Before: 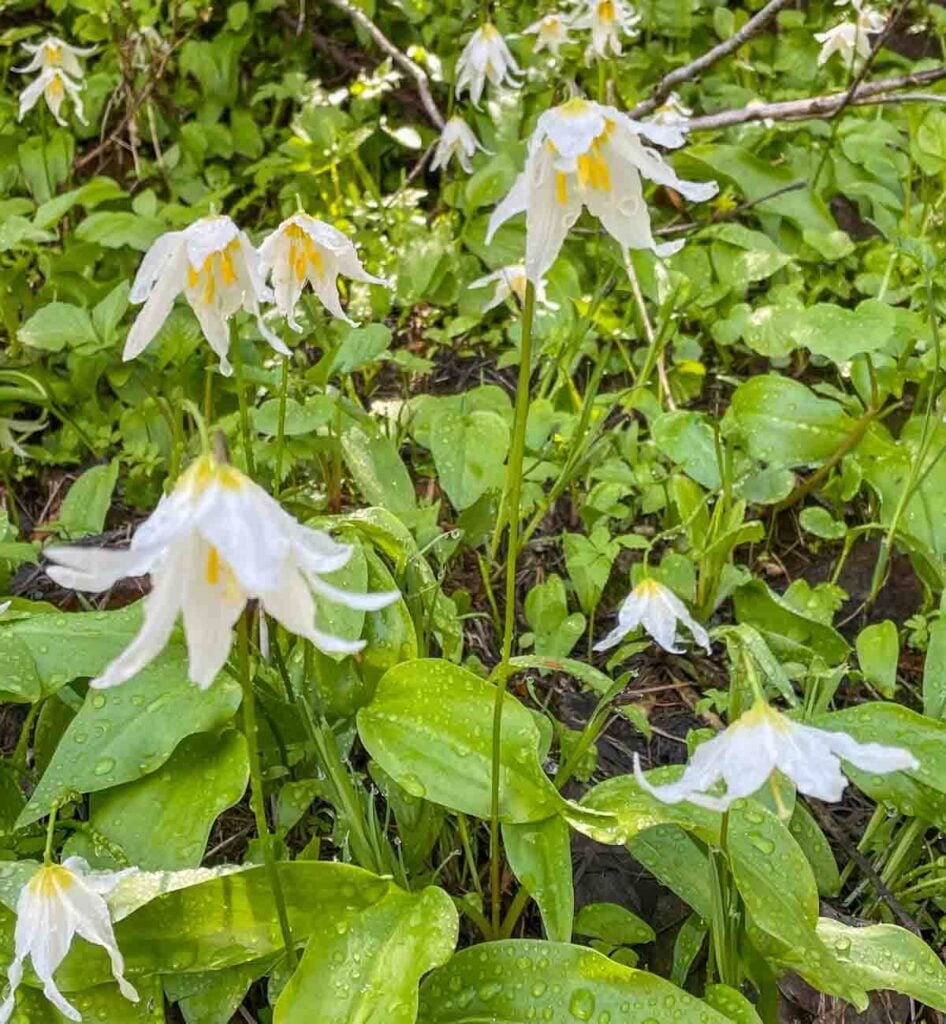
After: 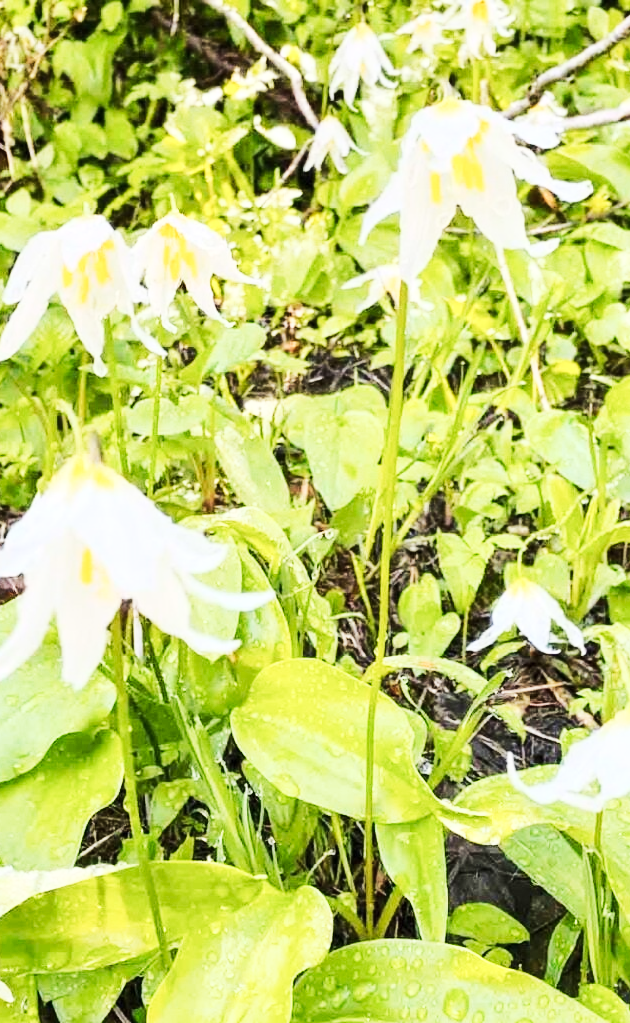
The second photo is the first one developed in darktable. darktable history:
base curve: curves: ch0 [(0, 0) (0.032, 0.037) (0.105, 0.228) (0.435, 0.76) (0.856, 0.983) (1, 1)]
crop and rotate: left 13.364%, right 20.013%
tone curve: curves: ch0 [(0, 0) (0.055, 0.057) (0.258, 0.307) (0.434, 0.543) (0.517, 0.657) (0.745, 0.874) (1, 1)]; ch1 [(0, 0) (0.346, 0.307) (0.418, 0.383) (0.46, 0.439) (0.482, 0.493) (0.502, 0.503) (0.517, 0.514) (0.55, 0.561) (0.588, 0.603) (0.646, 0.688) (1, 1)]; ch2 [(0, 0) (0.346, 0.34) (0.431, 0.45) (0.485, 0.499) (0.5, 0.503) (0.527, 0.525) (0.545, 0.562) (0.679, 0.706) (1, 1)], preserve colors none
color zones: curves: ch0 [(0, 0.5) (0.143, 0.52) (0.286, 0.5) (0.429, 0.5) (0.571, 0.5) (0.714, 0.5) (0.857, 0.5) (1, 0.5)]; ch1 [(0, 0.489) (0.155, 0.45) (0.286, 0.466) (0.429, 0.5) (0.571, 0.5) (0.714, 0.5) (0.857, 0.5) (1, 0.489)]
